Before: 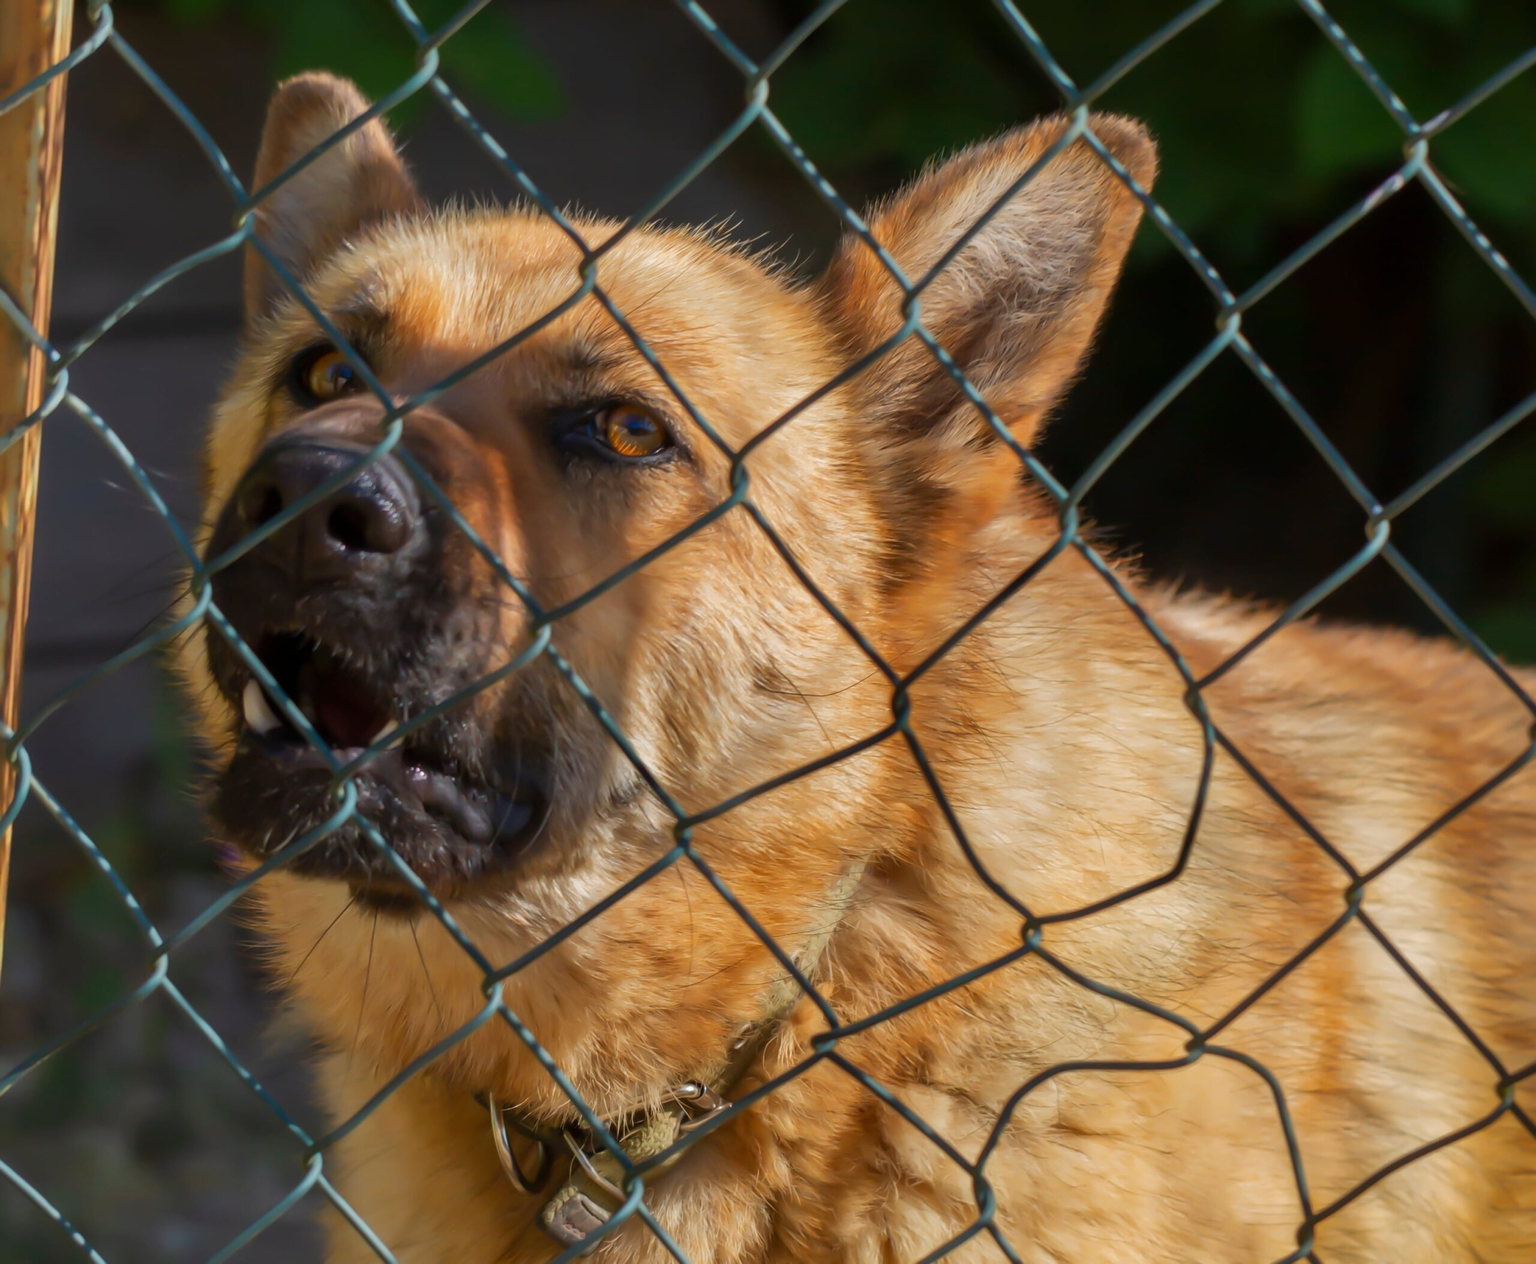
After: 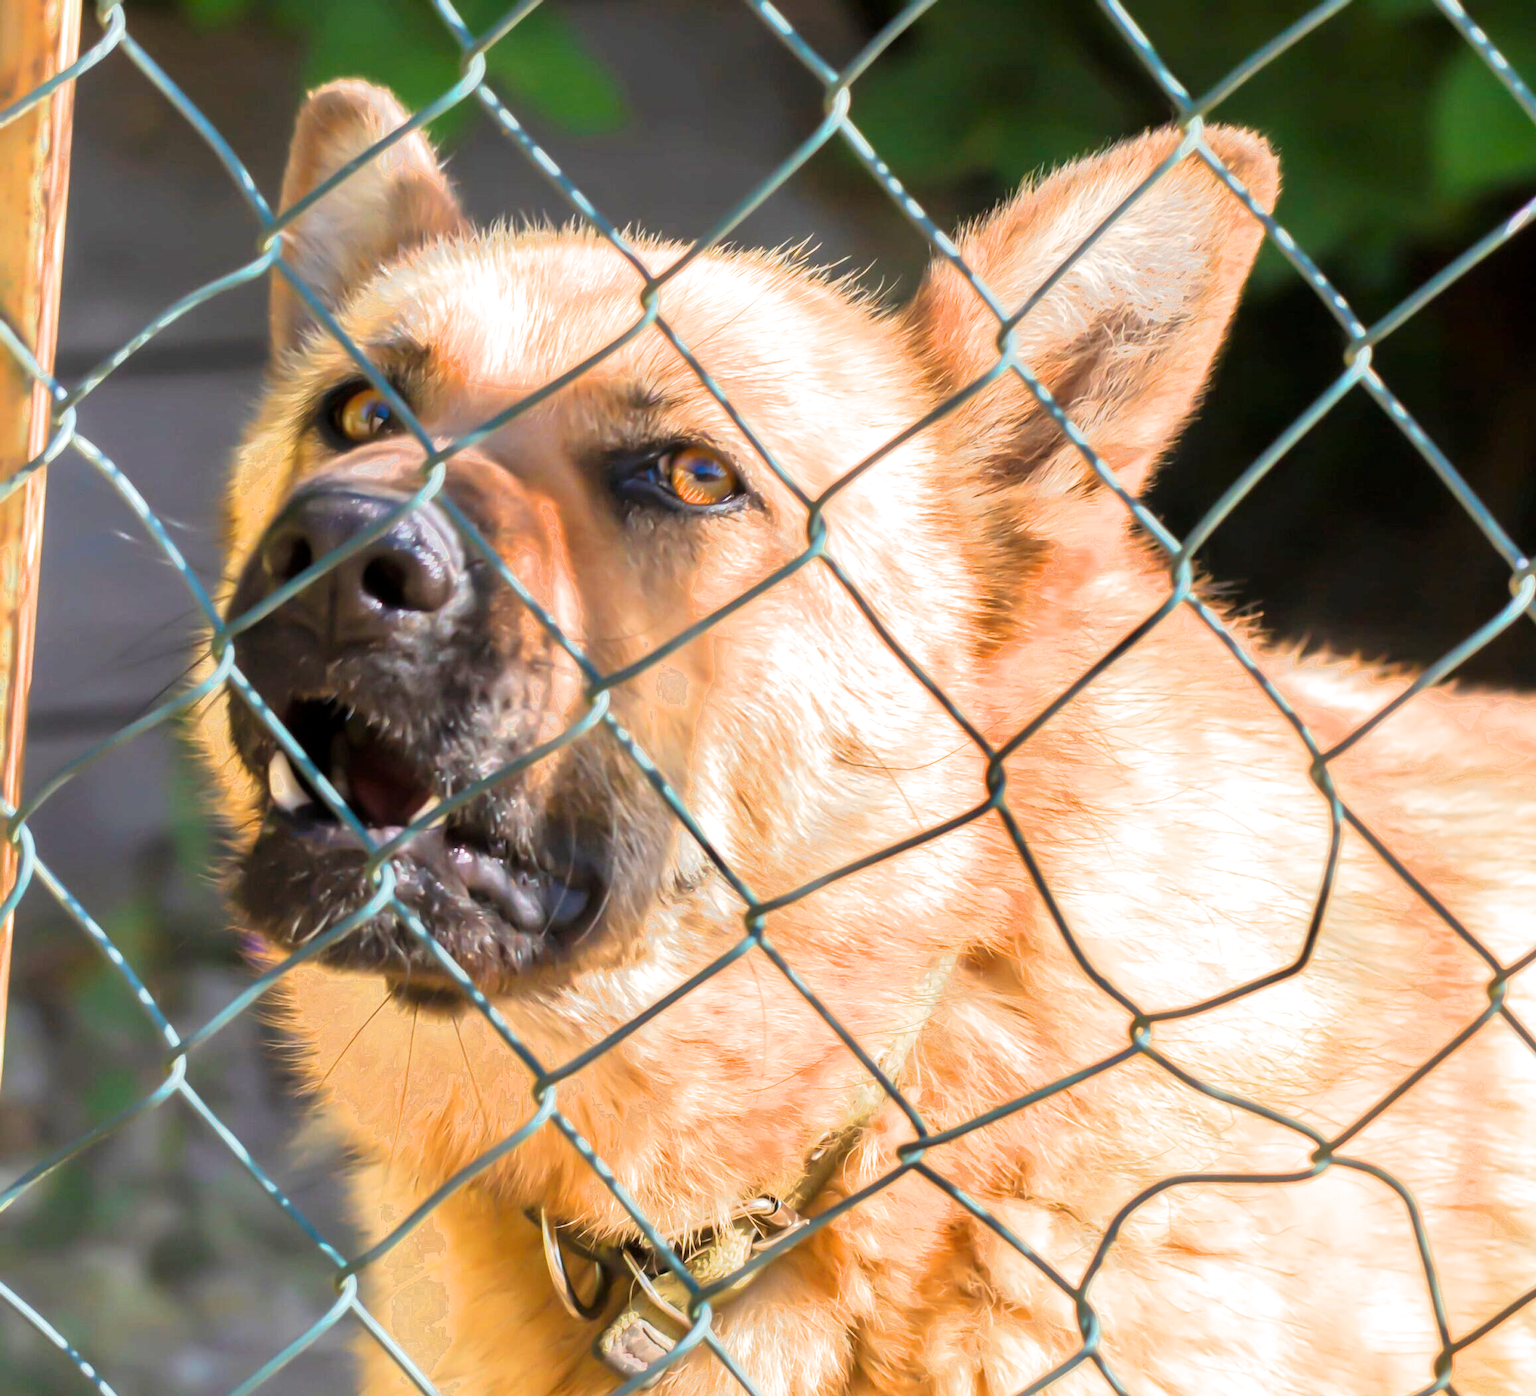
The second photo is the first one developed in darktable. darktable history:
crop: right 9.499%, bottom 0.024%
exposure: exposure 2.031 EV, compensate highlight preservation false
filmic rgb: middle gray luminance 18.26%, black relative exposure -11.43 EV, white relative exposure 2.56 EV, target black luminance 0%, hardness 8.45, latitude 98.07%, contrast 1.083, shadows ↔ highlights balance 0.478%
